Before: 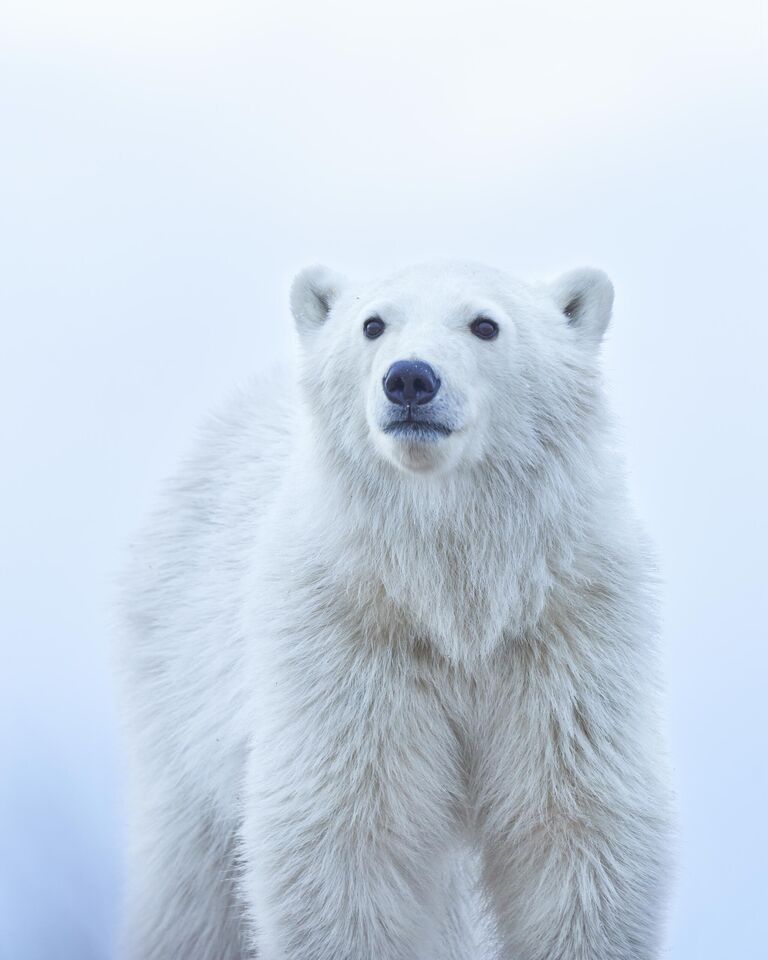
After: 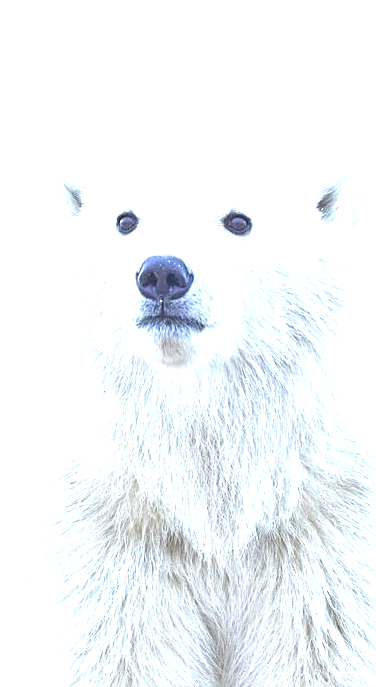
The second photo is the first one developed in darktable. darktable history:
exposure: black level correction 0, exposure 1.286 EV, compensate exposure bias true, compensate highlight preservation false
crop: left 32.2%, top 10.974%, right 18.717%, bottom 17.447%
sharpen: on, module defaults
